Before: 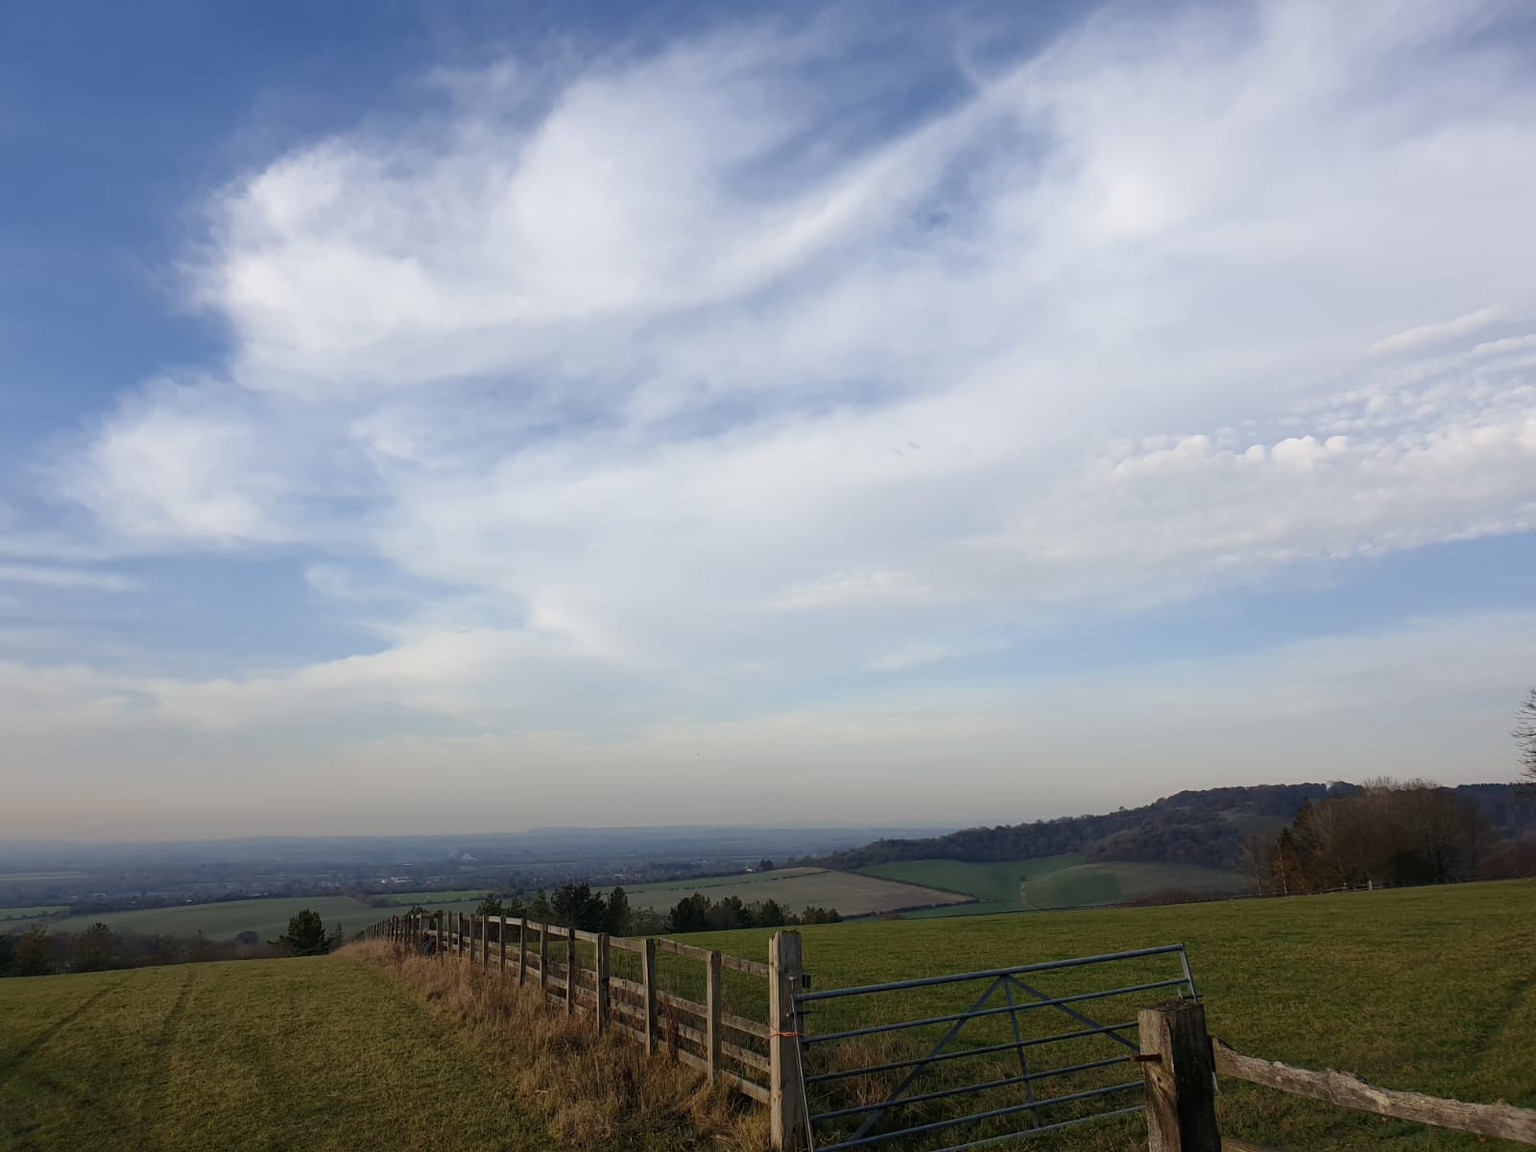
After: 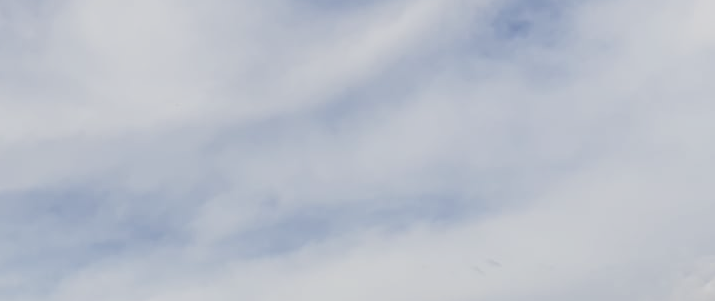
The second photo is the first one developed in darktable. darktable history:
filmic rgb: black relative exposure -7.65 EV, hardness 4.02, contrast 1.1, highlights saturation mix -30%
crop: left 28.64%, top 16.832%, right 26.637%, bottom 58.055%
